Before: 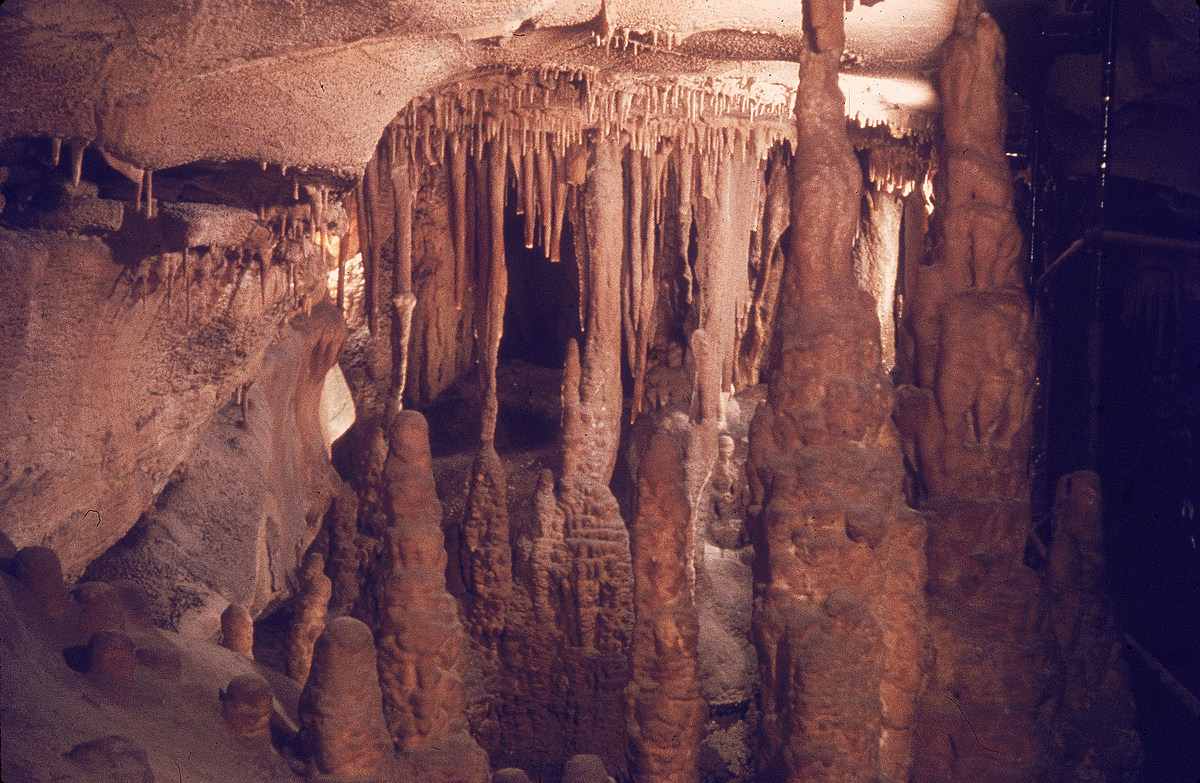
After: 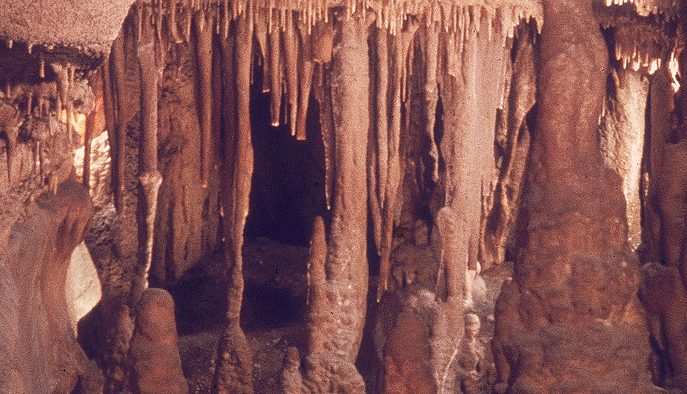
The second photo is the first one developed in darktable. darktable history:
crop: left 21.198%, top 15.7%, right 21.548%, bottom 33.926%
